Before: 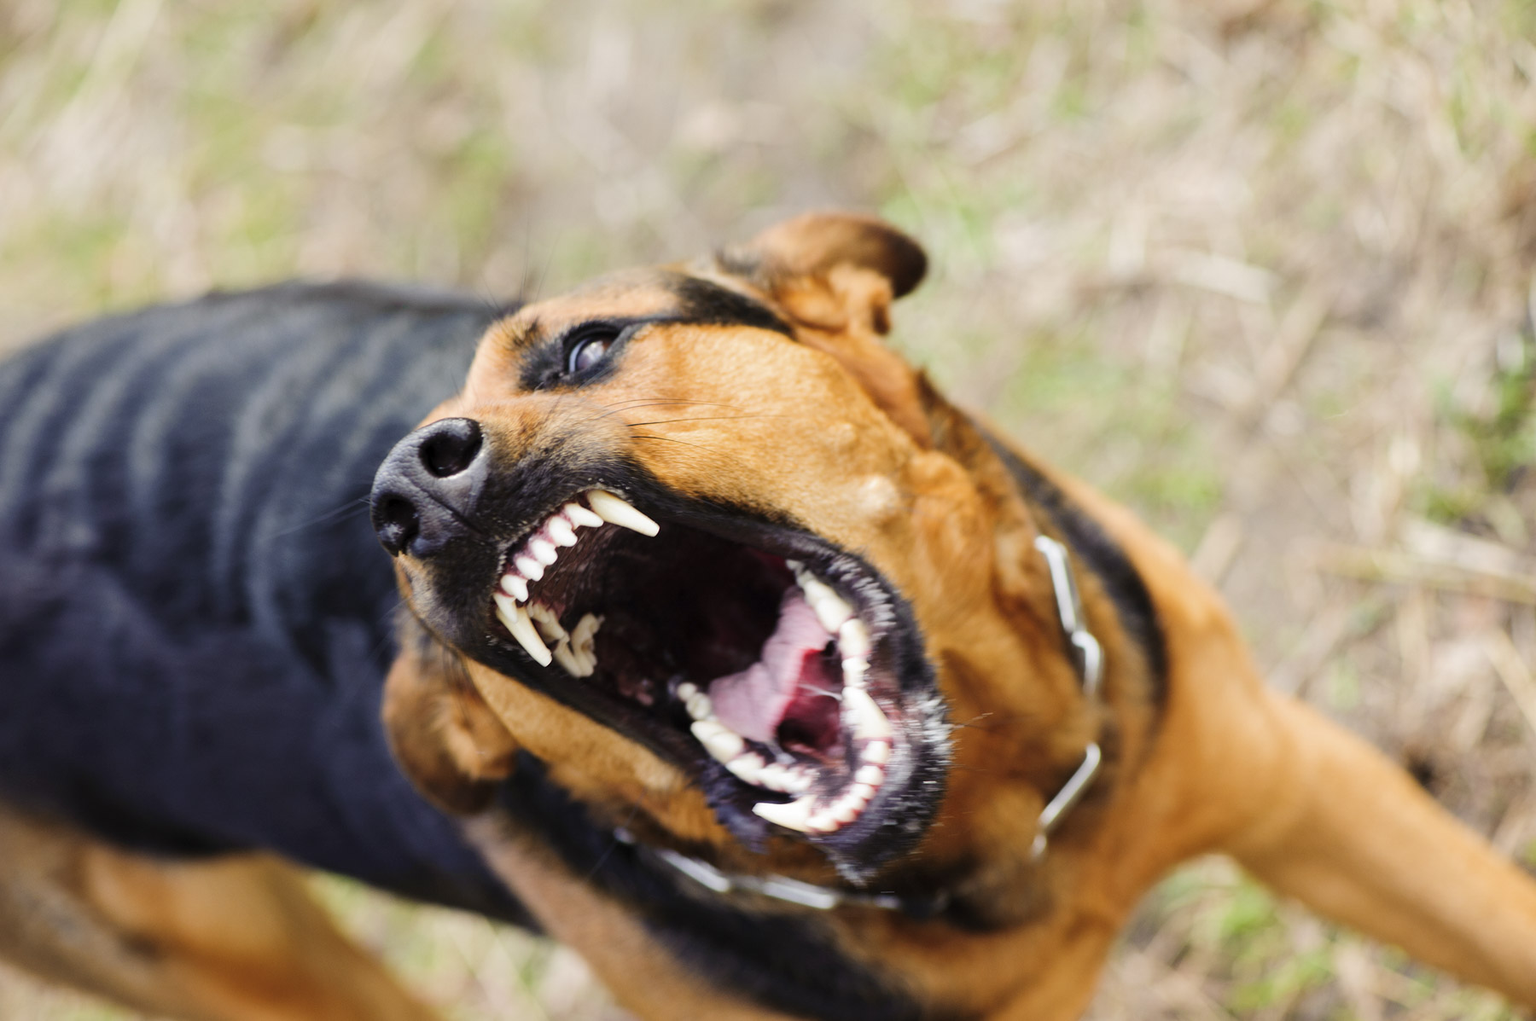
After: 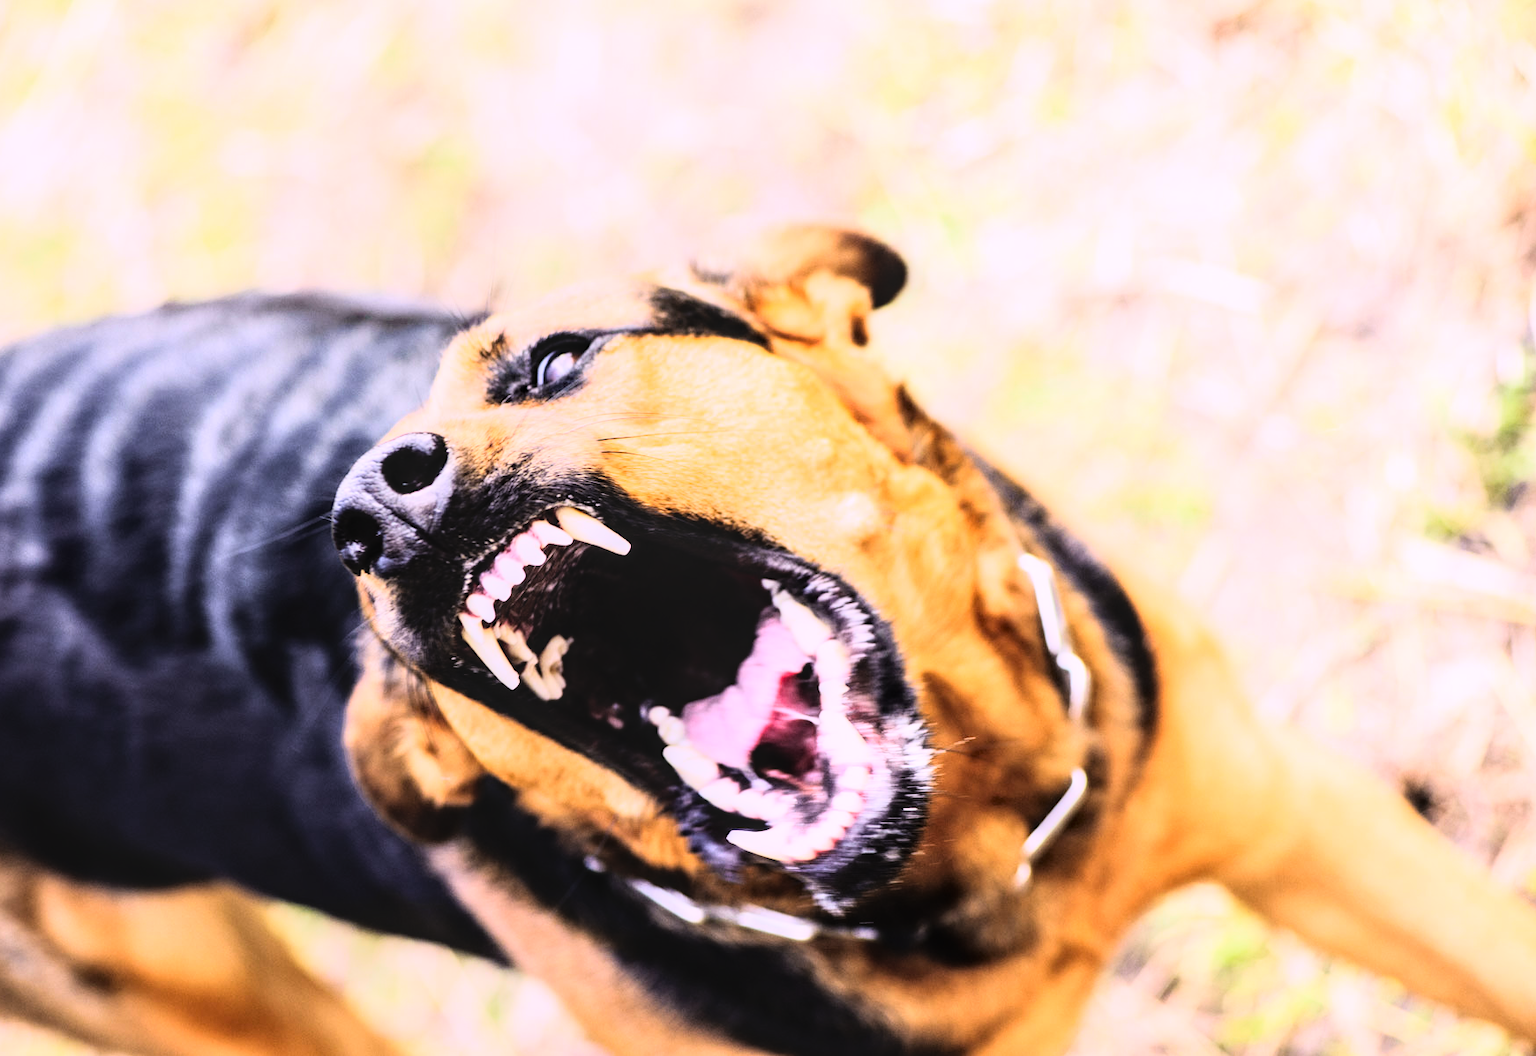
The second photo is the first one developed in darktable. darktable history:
rgb curve: curves: ch0 [(0, 0) (0.21, 0.15) (0.24, 0.21) (0.5, 0.75) (0.75, 0.96) (0.89, 0.99) (1, 1)]; ch1 [(0, 0.02) (0.21, 0.13) (0.25, 0.2) (0.5, 0.67) (0.75, 0.9) (0.89, 0.97) (1, 1)]; ch2 [(0, 0.02) (0.21, 0.13) (0.25, 0.2) (0.5, 0.67) (0.75, 0.9) (0.89, 0.97) (1, 1)], compensate middle gray true
white balance: red 1.066, blue 1.119
crop and rotate: left 3.238%
local contrast: on, module defaults
